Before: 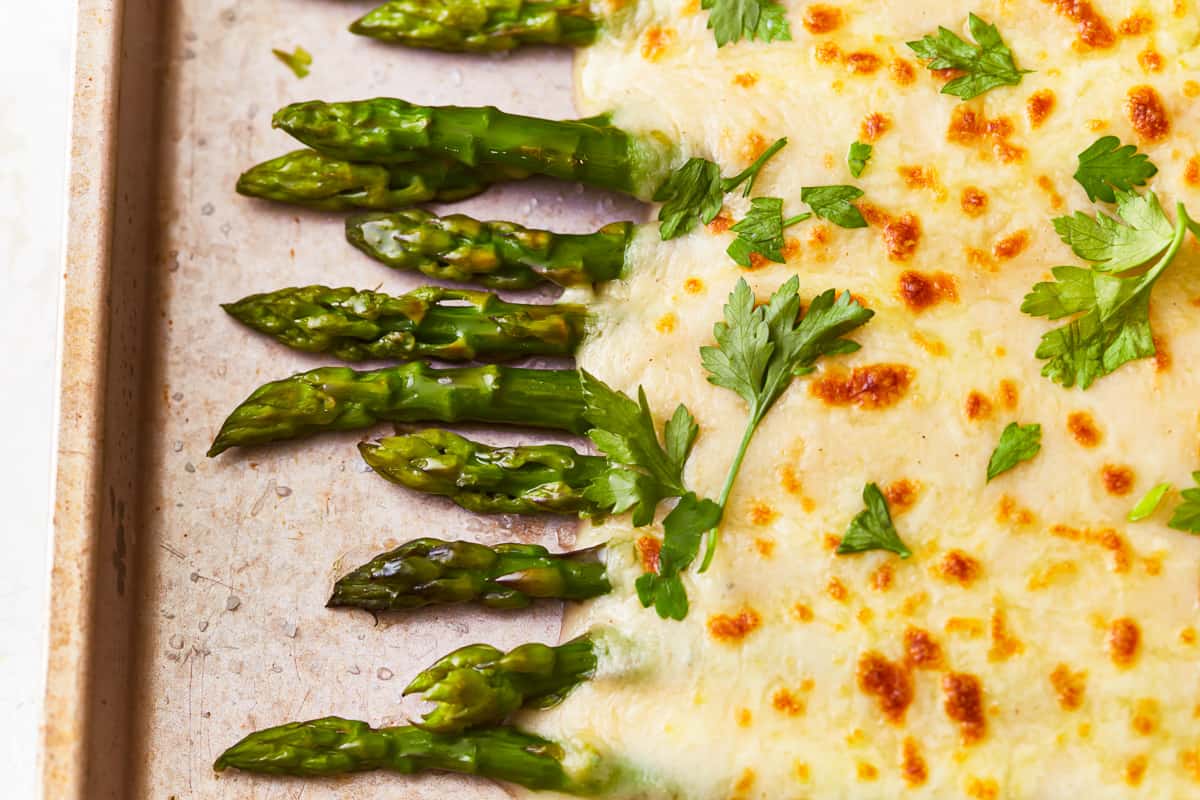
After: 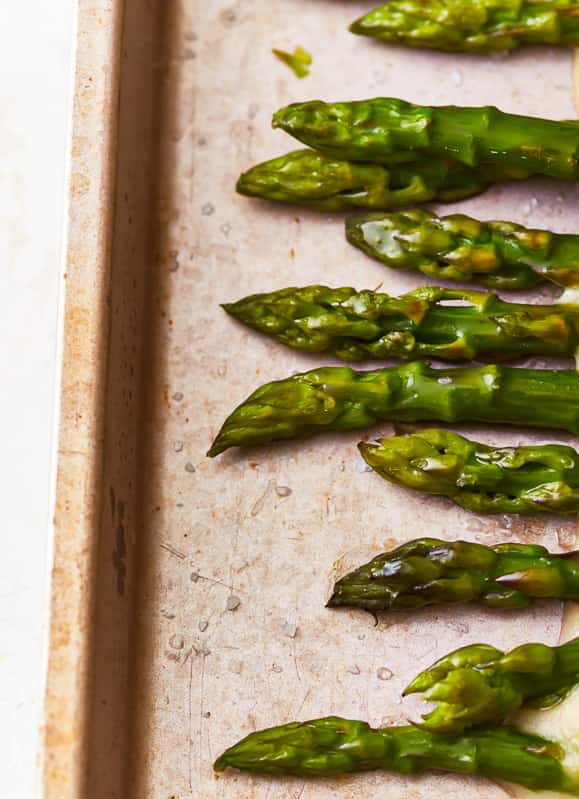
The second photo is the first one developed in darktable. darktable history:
crop and rotate: left 0.001%, top 0%, right 51.686%
